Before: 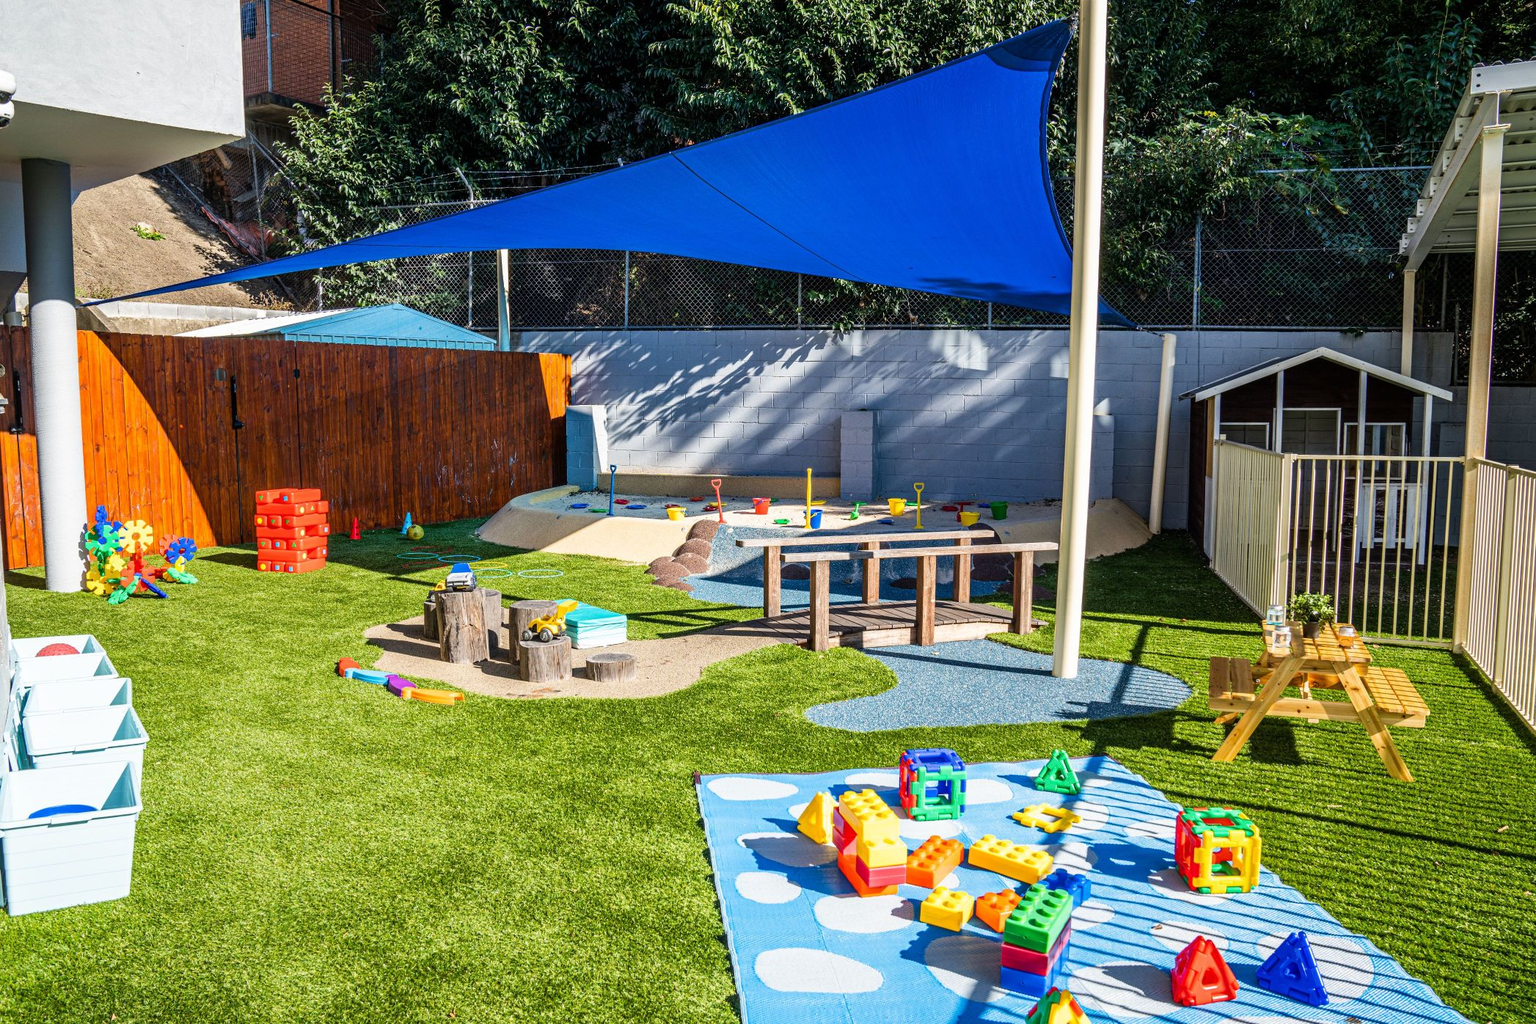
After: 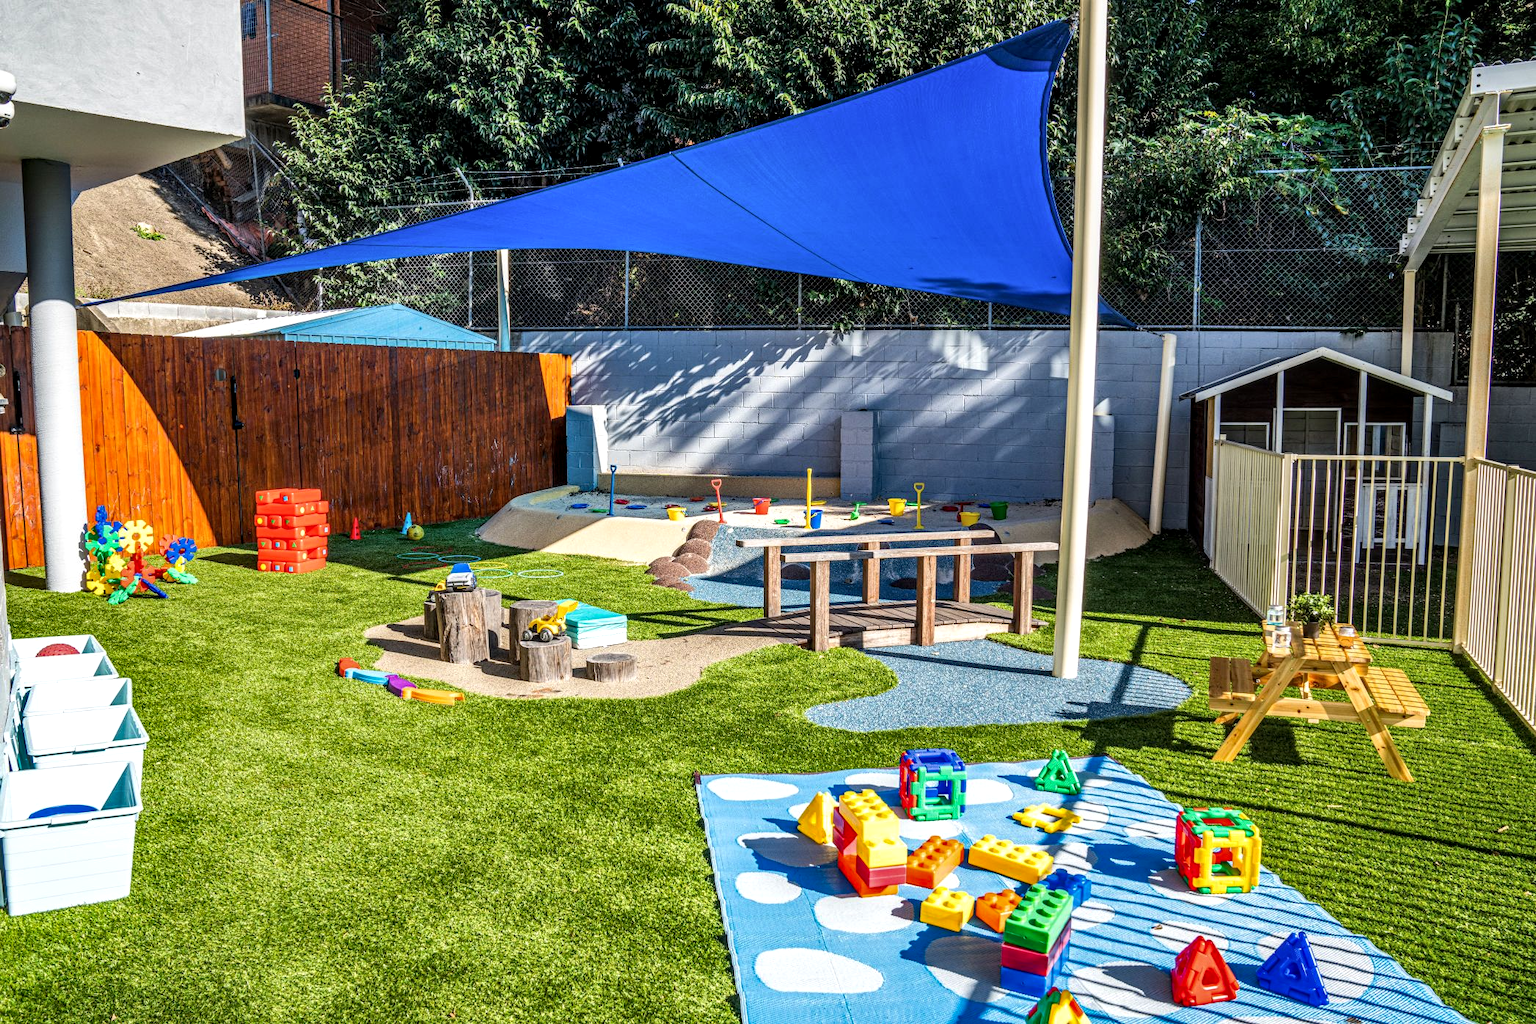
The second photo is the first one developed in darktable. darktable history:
local contrast: detail 130%
shadows and highlights: highlights color adjustment 49.08%, low approximation 0.01, soften with gaussian
exposure: exposure 0.074 EV, compensate highlight preservation false
